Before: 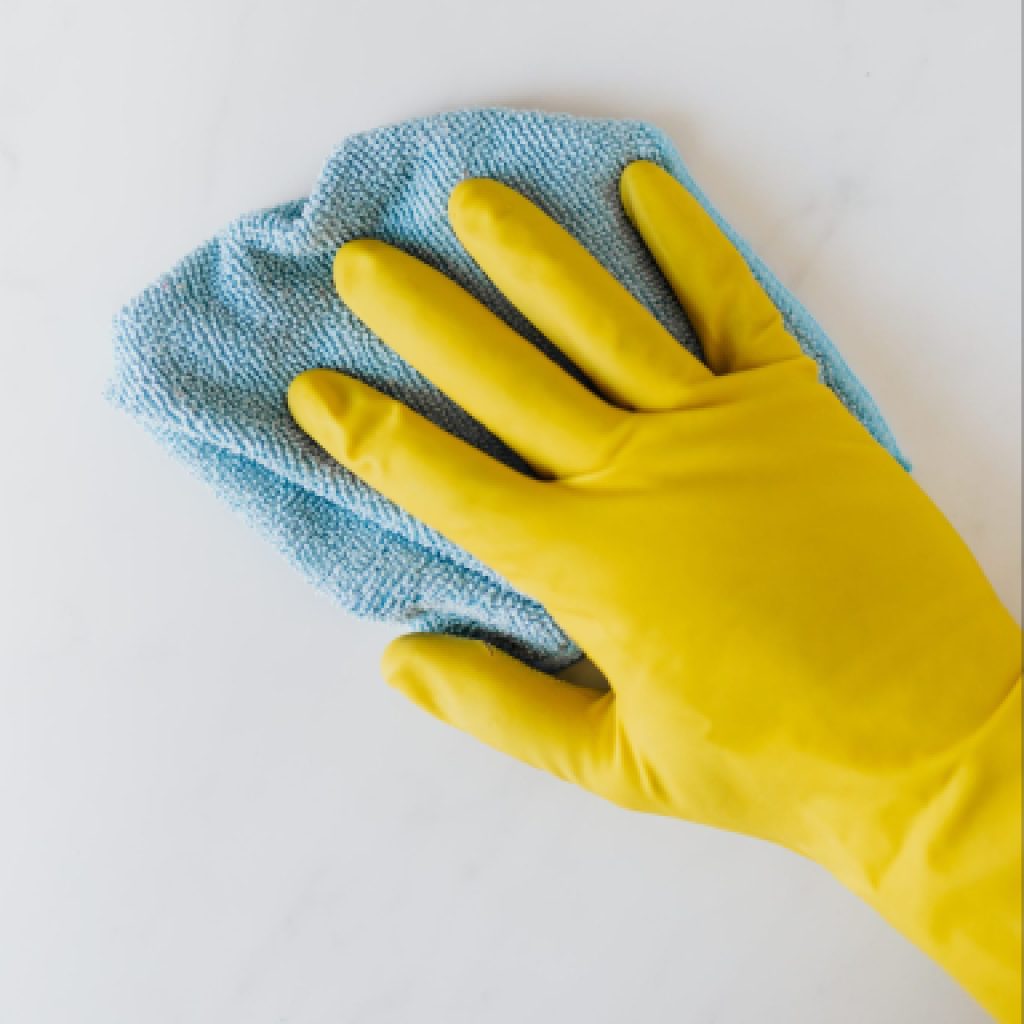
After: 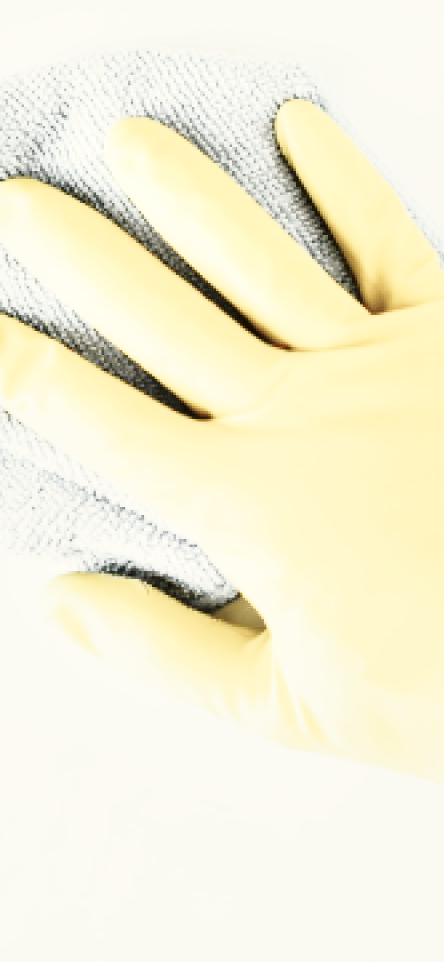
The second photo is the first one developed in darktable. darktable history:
tone curve: curves: ch0 [(0, 0) (0.131, 0.116) (0.316, 0.345) (0.501, 0.584) (0.629, 0.732) (0.812, 0.888) (1, 0.974)]; ch1 [(0, 0) (0.366, 0.367) (0.475, 0.453) (0.494, 0.497) (0.504, 0.503) (0.553, 0.584) (1, 1)]; ch2 [(0, 0) (0.333, 0.346) (0.375, 0.375) (0.424, 0.43) (0.476, 0.492) (0.502, 0.501) (0.533, 0.556) (0.566, 0.599) (0.614, 0.653) (1, 1)], preserve colors none
exposure: black level correction 0, exposure 1.103 EV, compensate exposure bias true, compensate highlight preservation false
color correction: highlights a* -1.66, highlights b* 10.51, shadows a* 0.583, shadows b* 18.88
tone equalizer: -8 EV 0.034 EV
crop: left 33.623%, top 6.022%, right 23.004%
base curve: curves: ch0 [(0, 0) (0.032, 0.037) (0.105, 0.228) (0.435, 0.76) (0.856, 0.983) (1, 1)], preserve colors none
color zones: curves: ch1 [(0, 0.831) (0.08, 0.771) (0.157, 0.268) (0.241, 0.207) (0.562, -0.005) (0.714, -0.013) (0.876, 0.01) (1, 0.831)]
local contrast: mode bilateral grid, contrast 25, coarseness 60, detail 150%, midtone range 0.2
